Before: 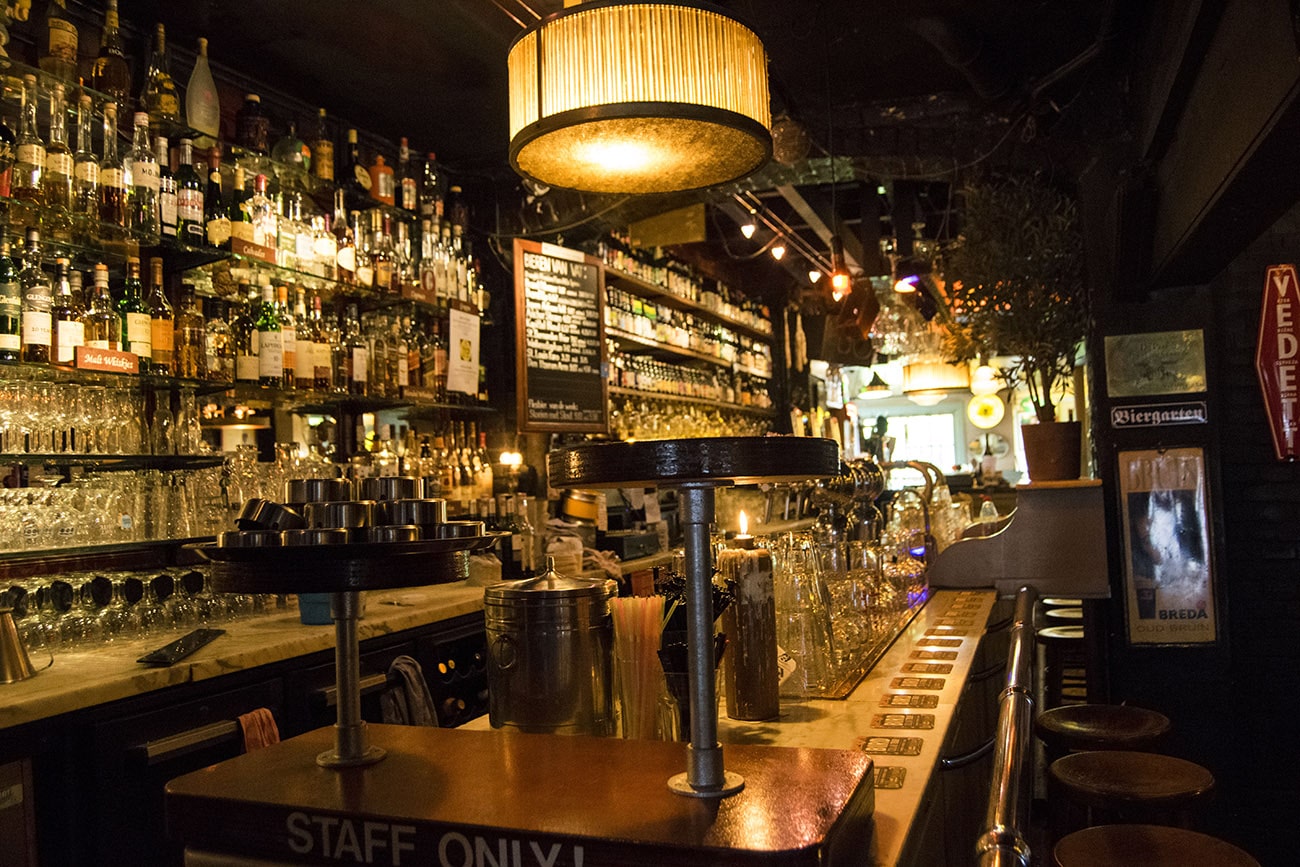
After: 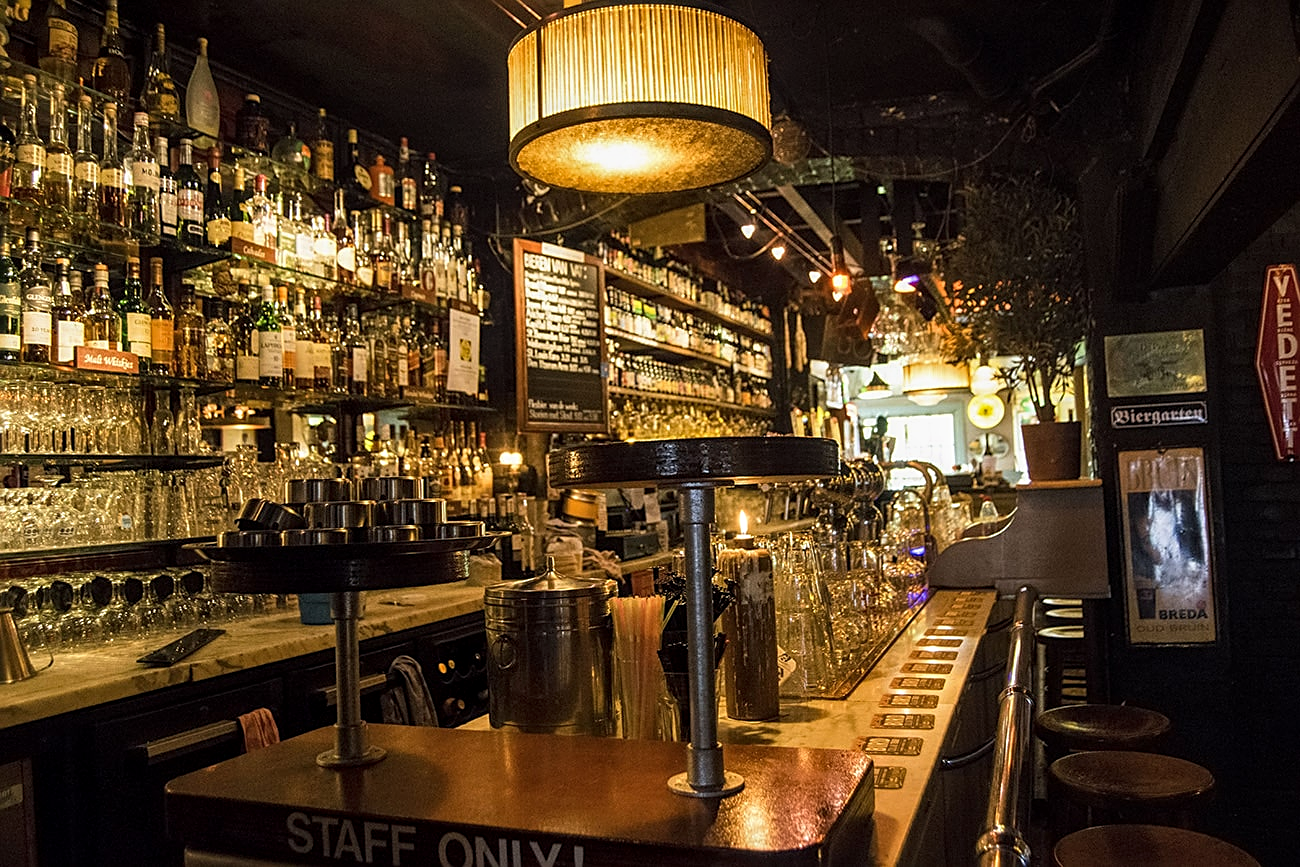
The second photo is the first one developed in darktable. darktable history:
sharpen: amount 0.493
local contrast: on, module defaults
